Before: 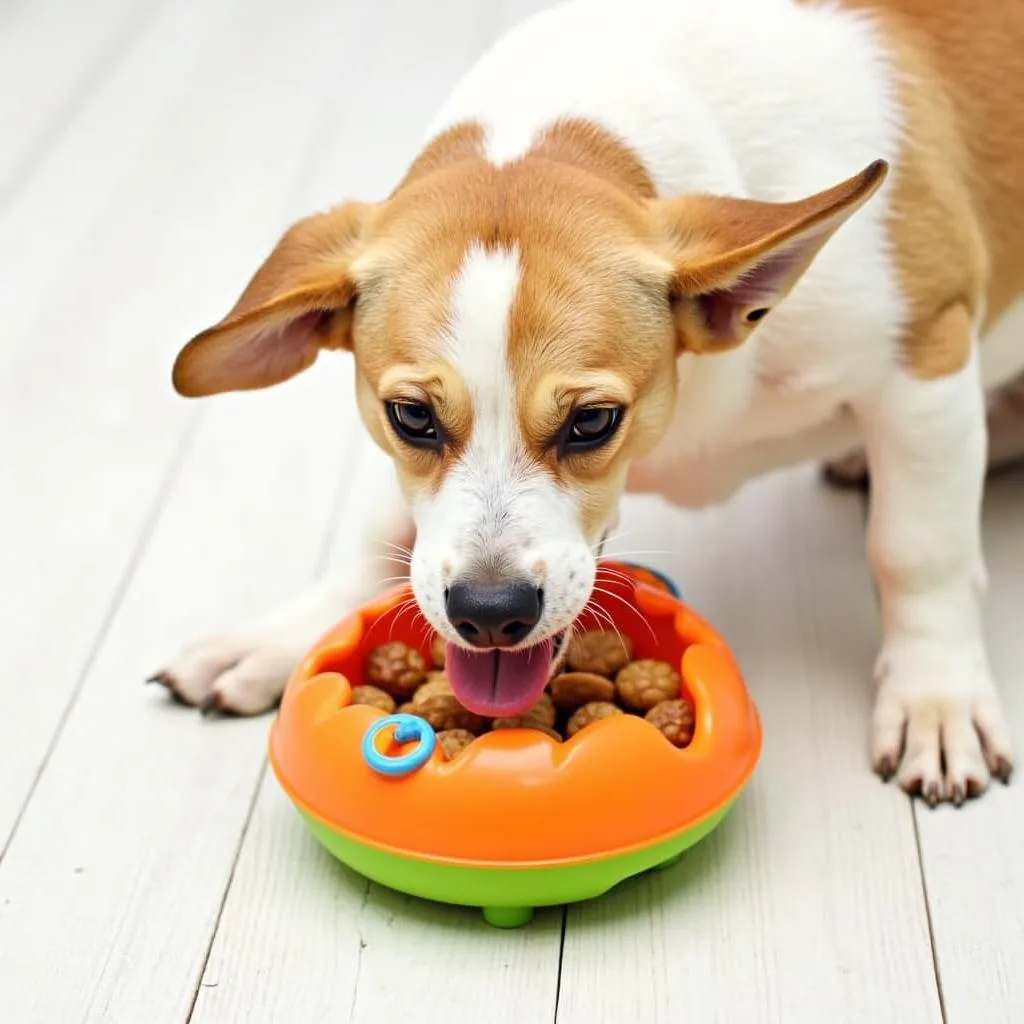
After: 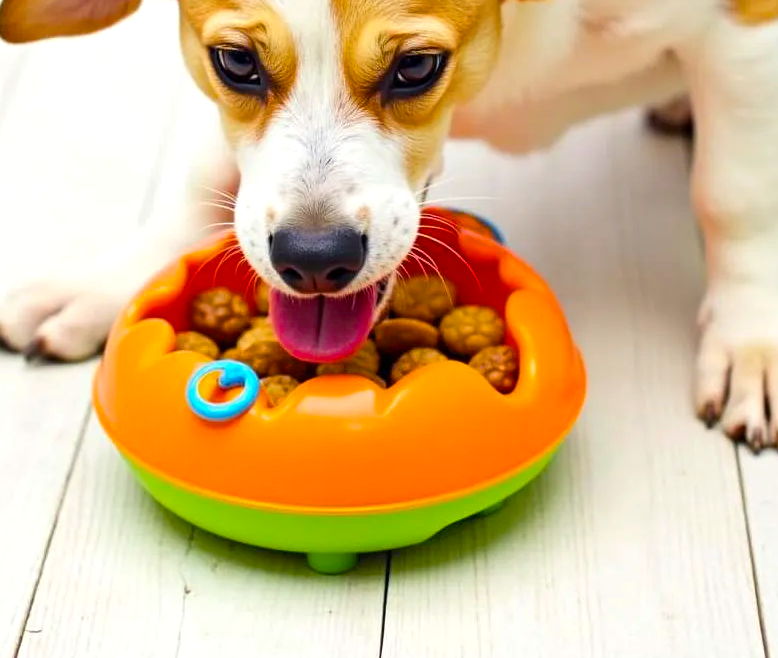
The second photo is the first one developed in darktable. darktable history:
color balance rgb: shadows lift › chroma 3.159%, shadows lift › hue 278.08°, highlights gain › luminance 10.335%, linear chroma grading › global chroma 9.474%, perceptual saturation grading › global saturation 31.231%, global vibrance 2.898%
crop and rotate: left 17.283%, top 34.666%, right 6.715%, bottom 1.005%
